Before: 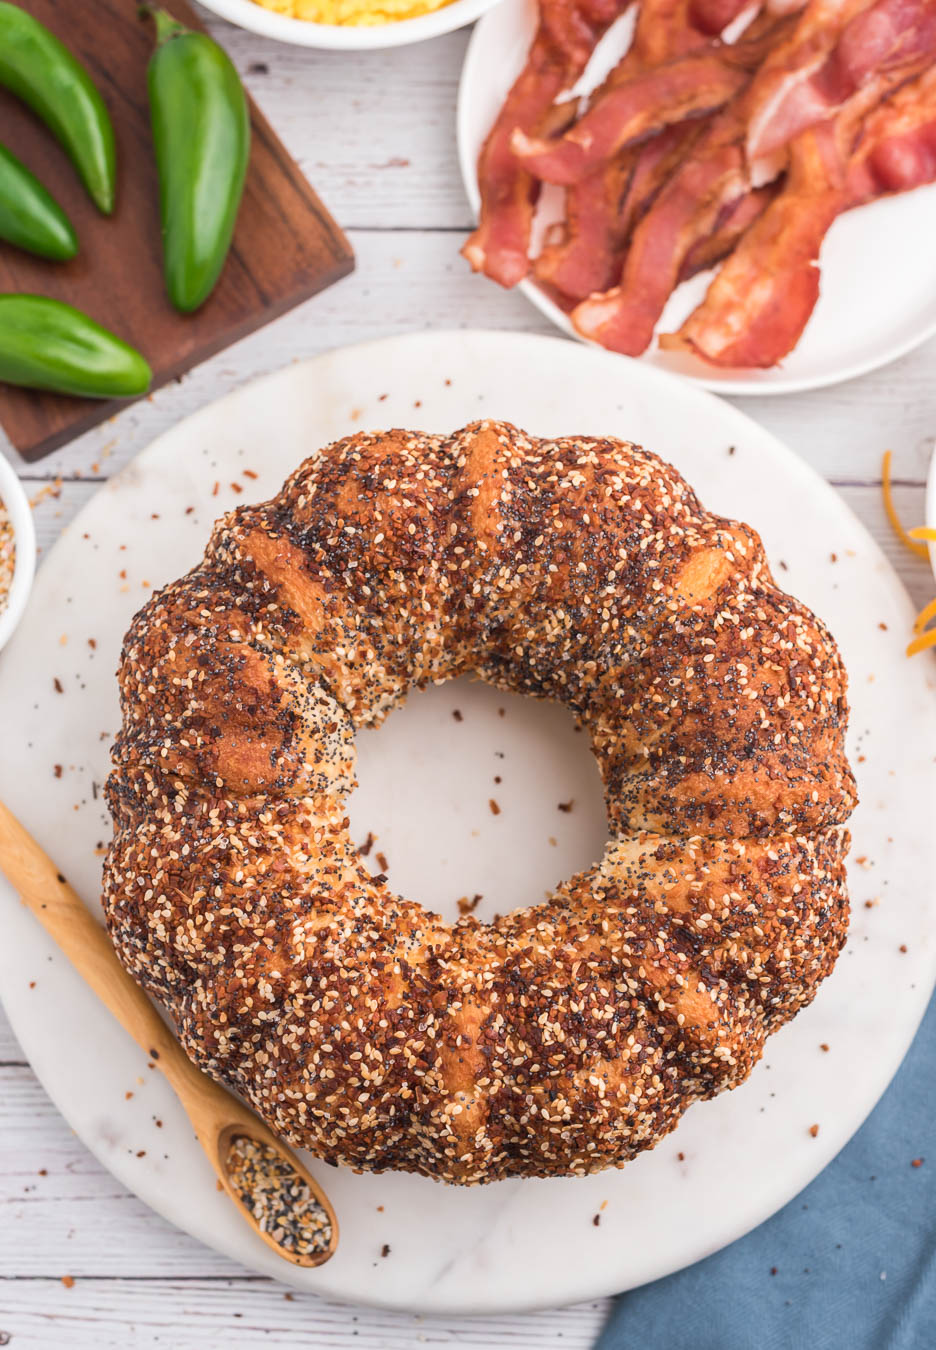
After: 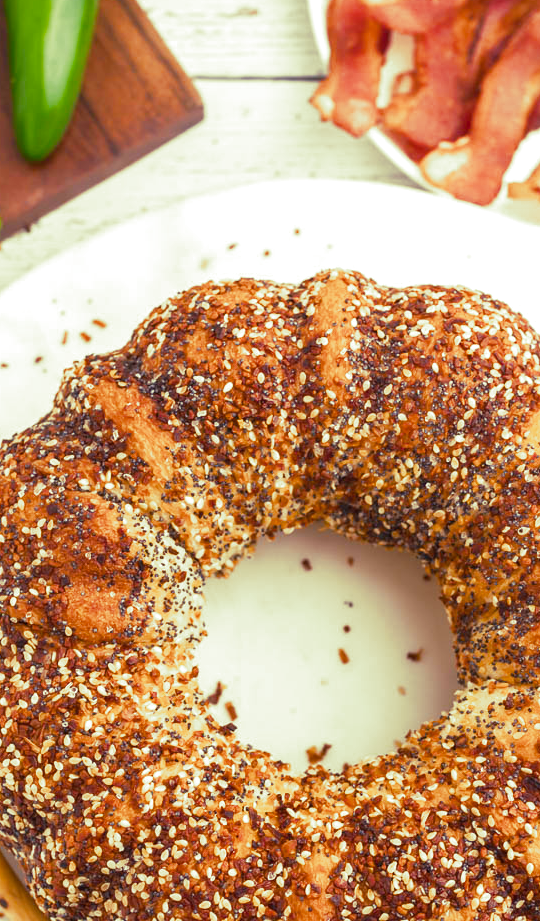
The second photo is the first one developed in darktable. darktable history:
split-toning: shadows › hue 290.82°, shadows › saturation 0.34, highlights › saturation 0.38, balance 0, compress 50%
exposure: black level correction 0, exposure 0.3 EV, compensate highlight preservation false
crop: left 16.202%, top 11.208%, right 26.045%, bottom 20.557%
color balance rgb: perceptual saturation grading › global saturation 25%, global vibrance 20%
